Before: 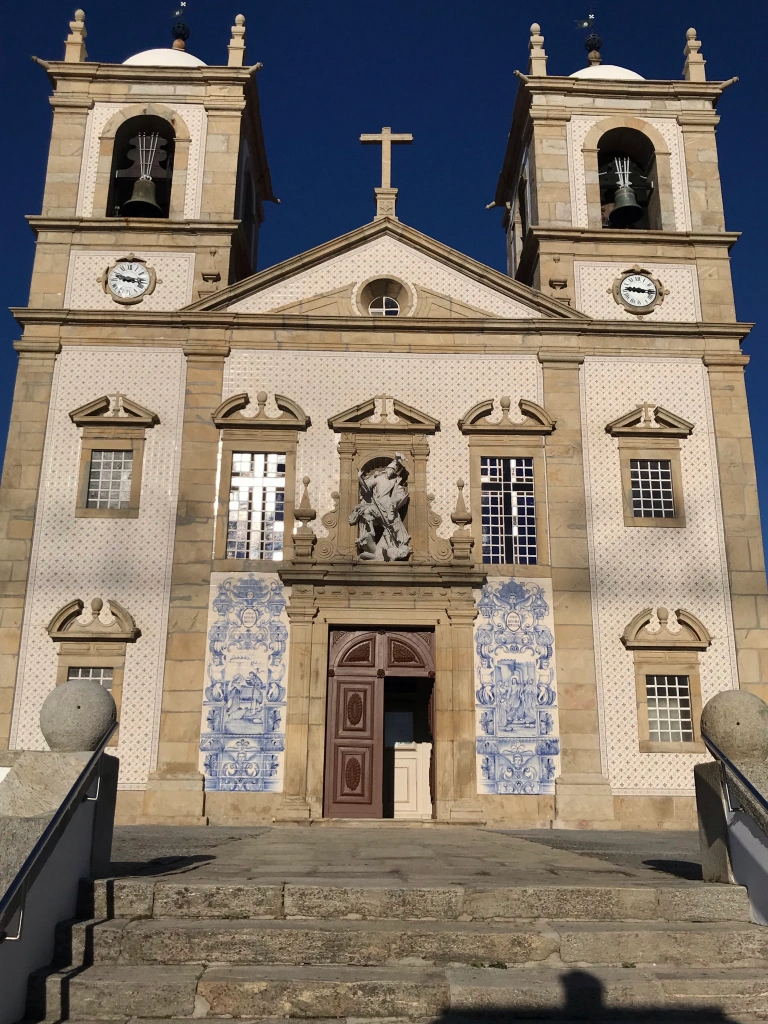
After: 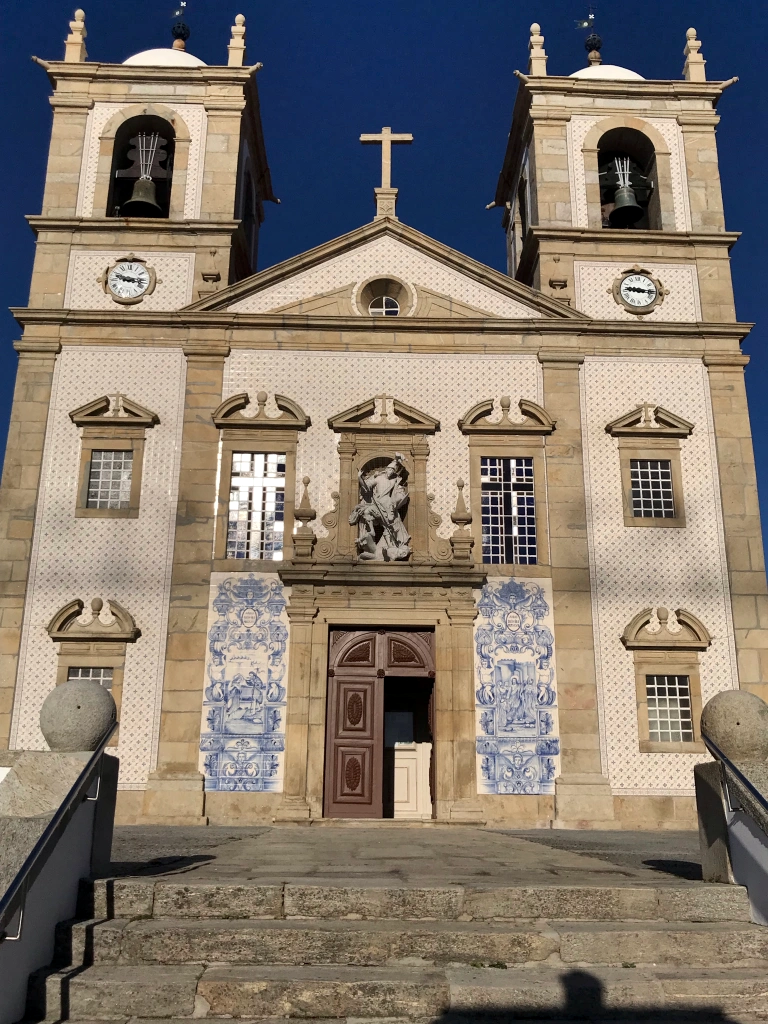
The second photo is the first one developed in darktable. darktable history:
shadows and highlights: white point adjustment 0.044, soften with gaussian
local contrast: highlights 102%, shadows 103%, detail 119%, midtone range 0.2
